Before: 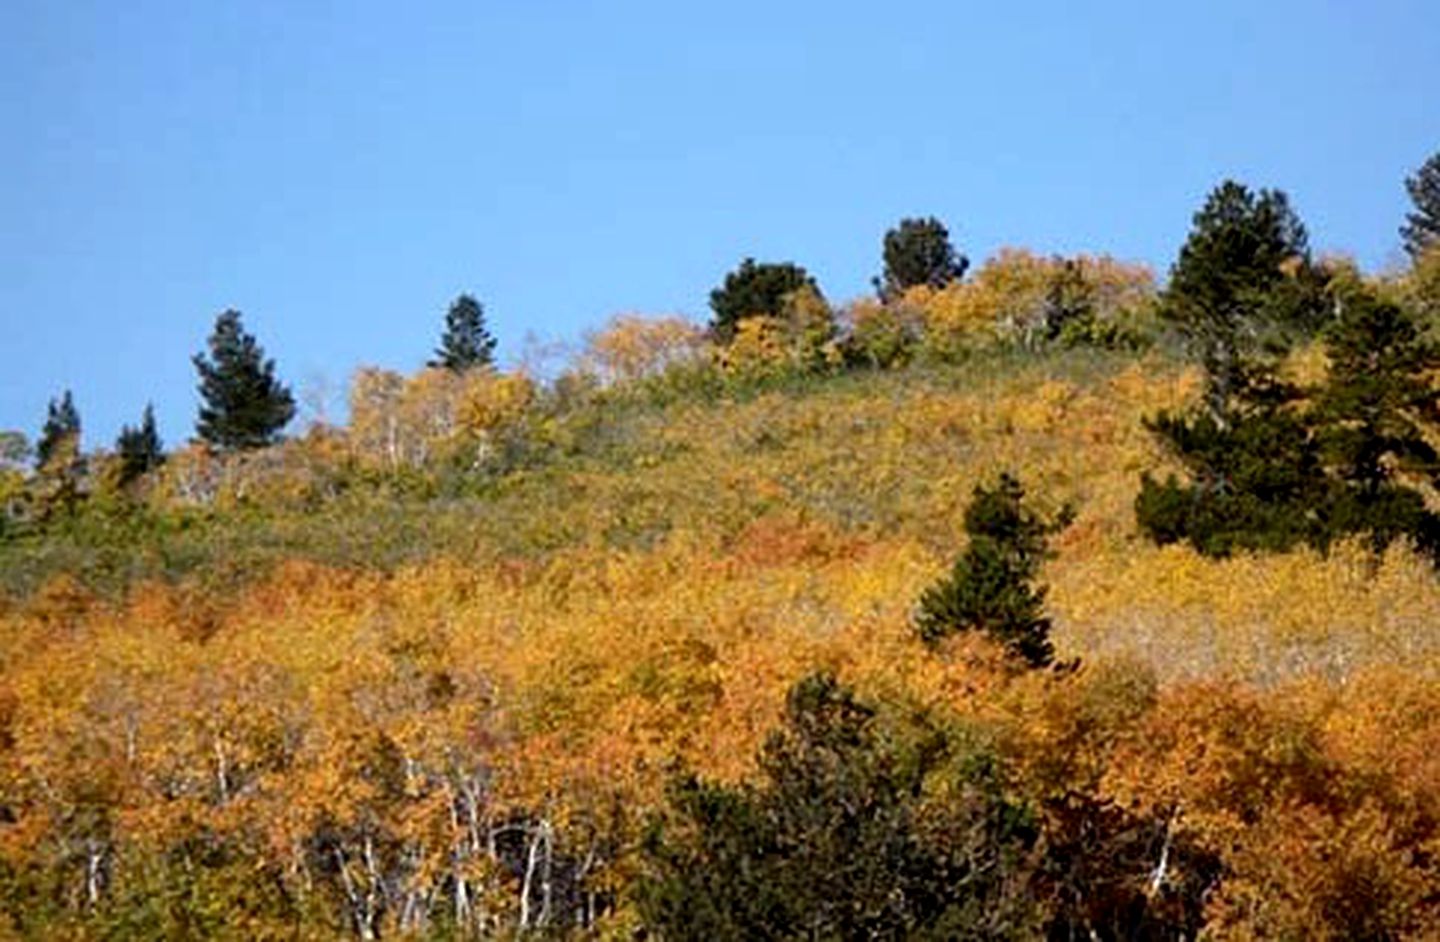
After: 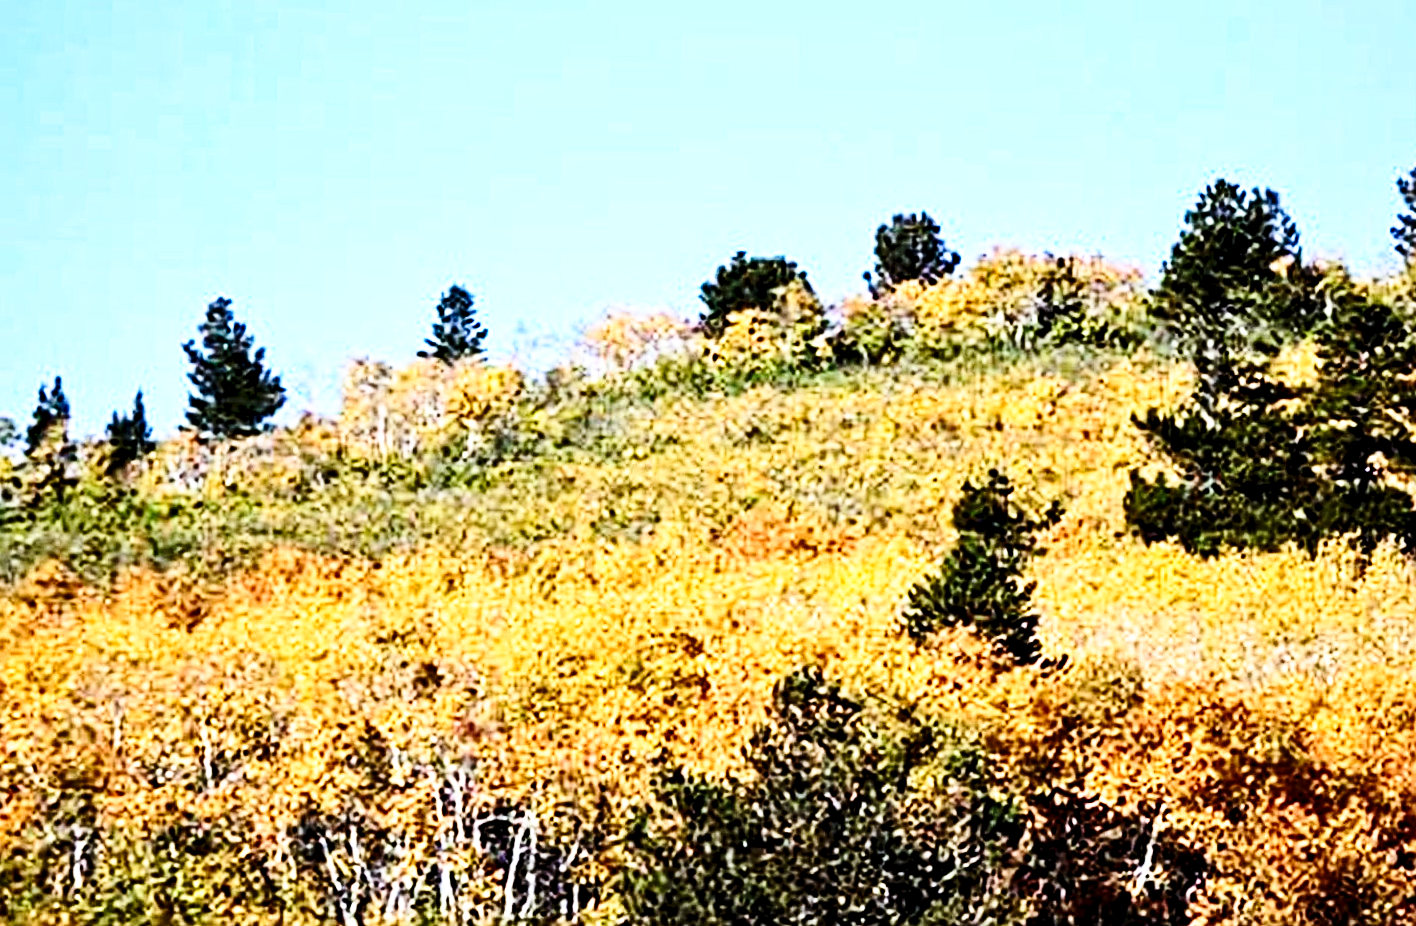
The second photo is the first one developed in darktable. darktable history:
base curve: curves: ch0 [(0, 0) (0.026, 0.03) (0.109, 0.232) (0.351, 0.748) (0.669, 0.968) (1, 1)], preserve colors none
sharpen: on, module defaults
color calibration: x 0.37, y 0.382, temperature 4305.06 K
crop and rotate: angle -0.629°
contrast equalizer: octaves 7, y [[0.5, 0.542, 0.583, 0.625, 0.667, 0.708], [0.5 ×6], [0.5 ×6], [0 ×6], [0 ×6]]
haze removal: compatibility mode true, adaptive false
contrast brightness saturation: contrast 0.239, brightness 0.086
